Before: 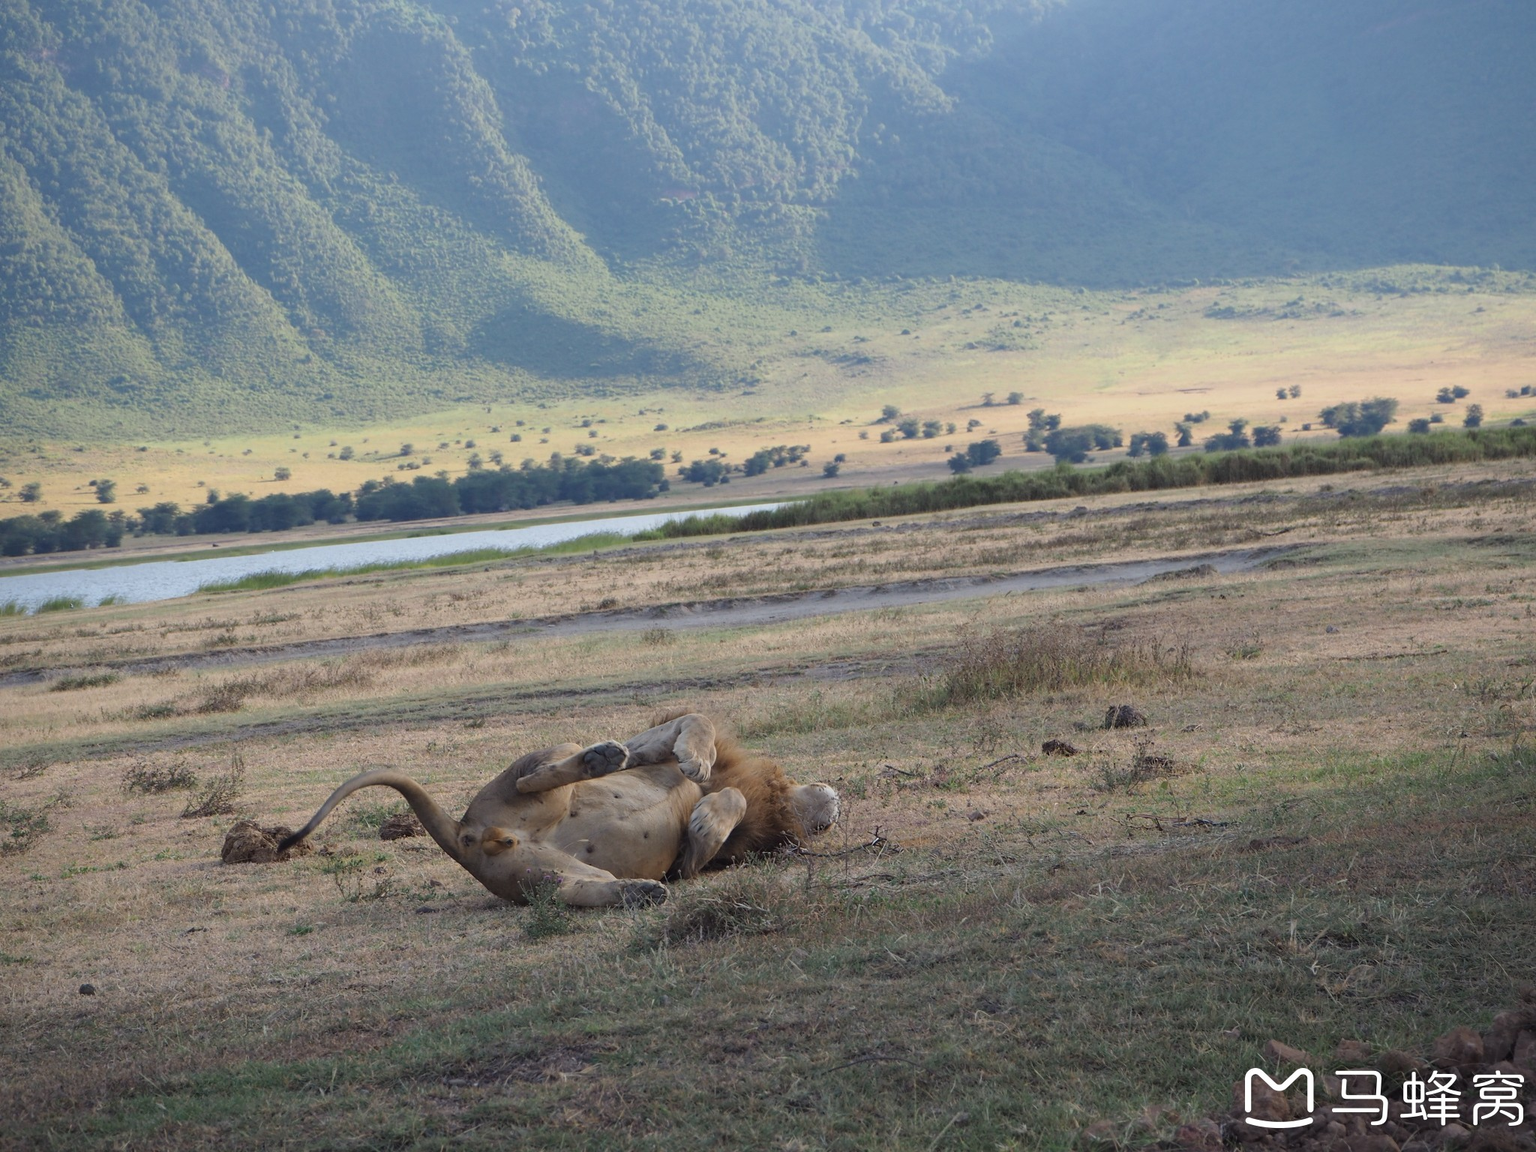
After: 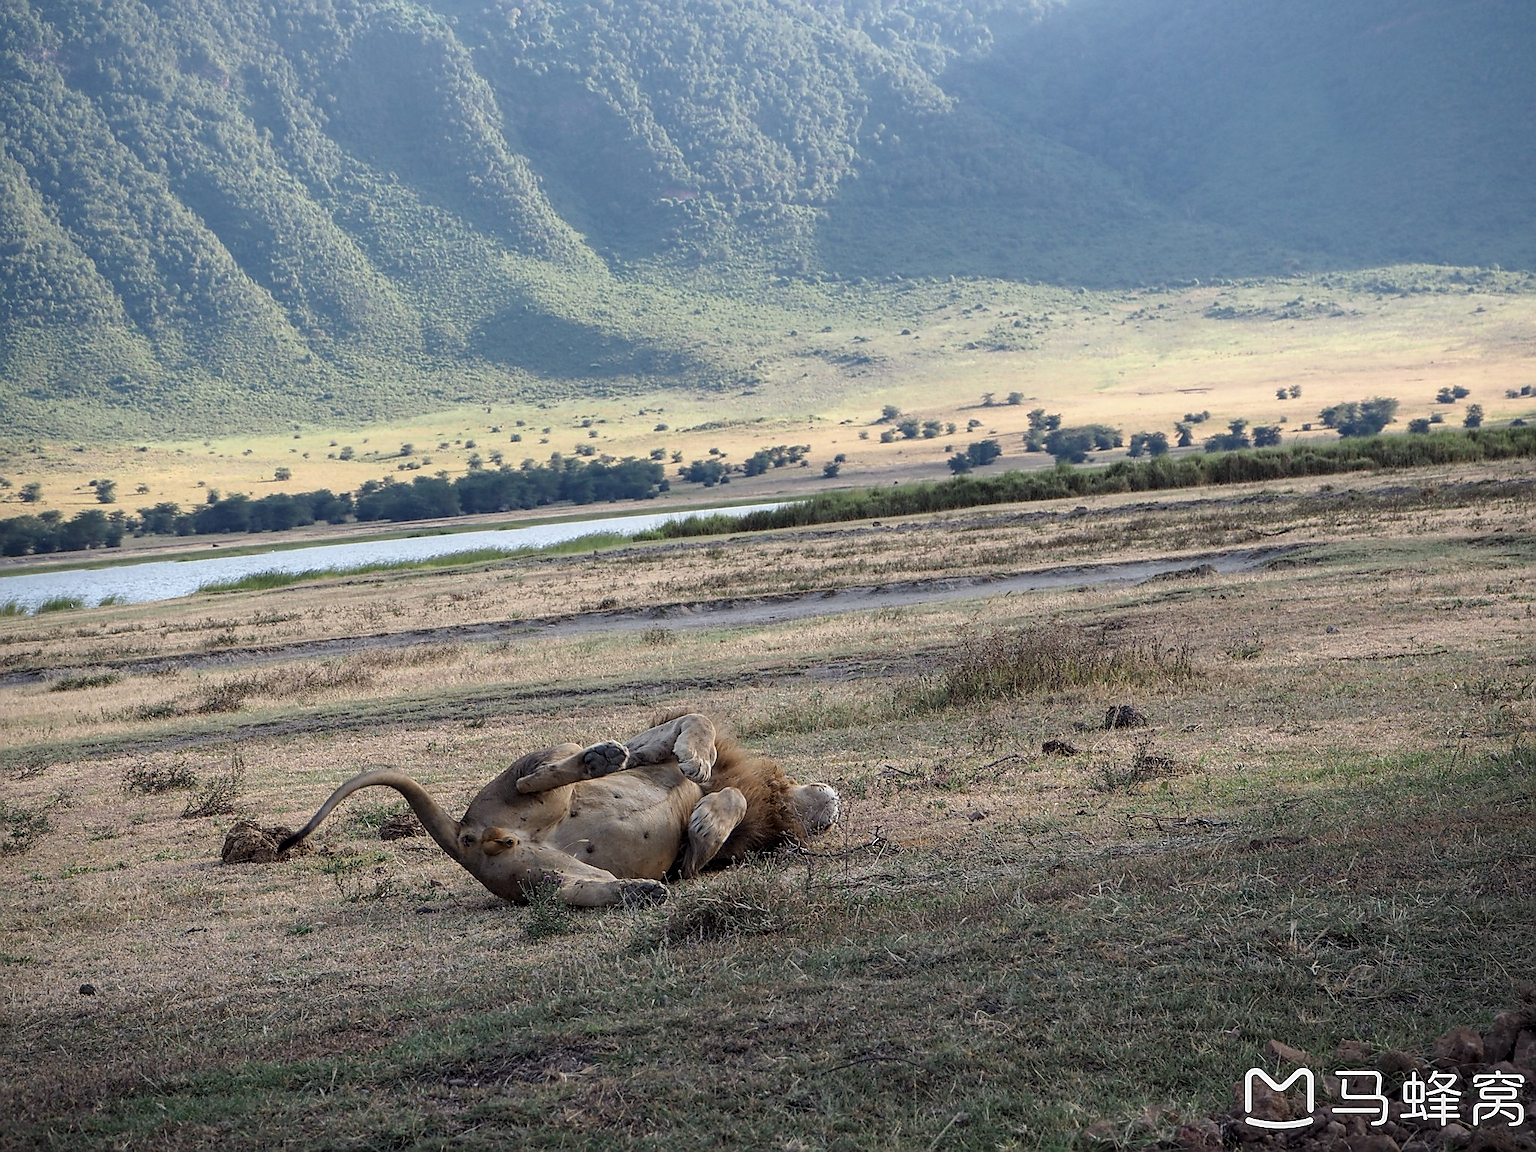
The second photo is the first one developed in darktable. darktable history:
sharpen: radius 1.386, amount 1.246, threshold 0.792
local contrast: detail 150%
